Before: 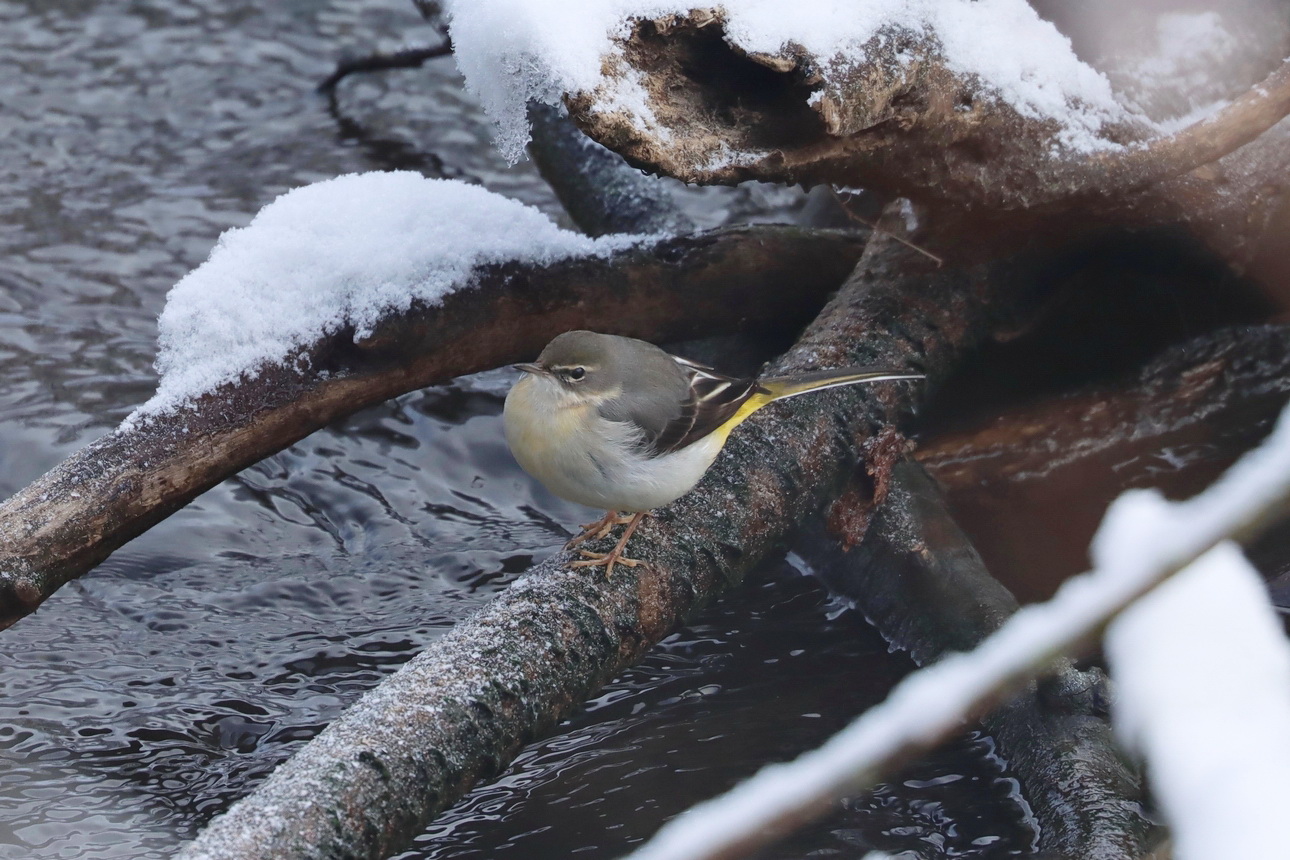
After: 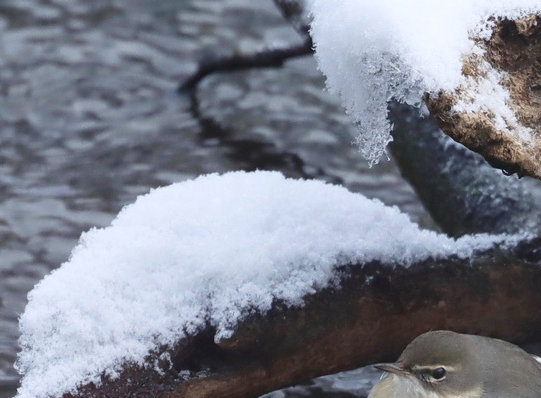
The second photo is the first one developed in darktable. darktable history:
crop and rotate: left 10.817%, top 0.062%, right 47.194%, bottom 53.626%
shadows and highlights: shadows 0, highlights 40
